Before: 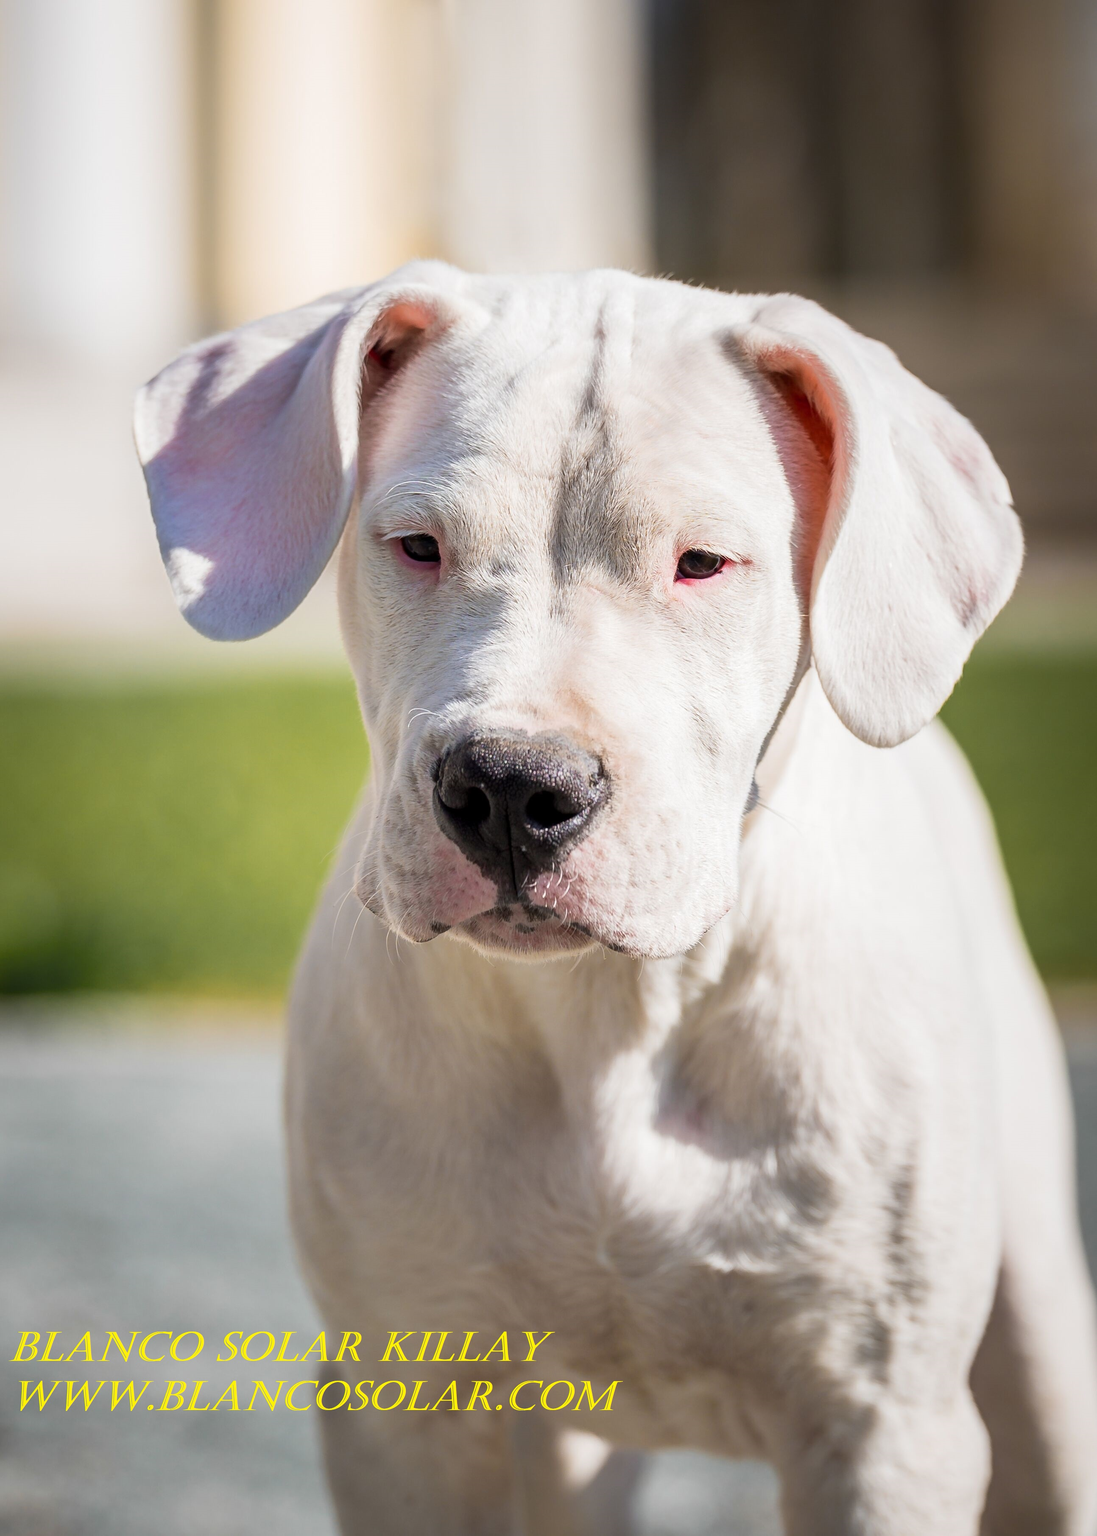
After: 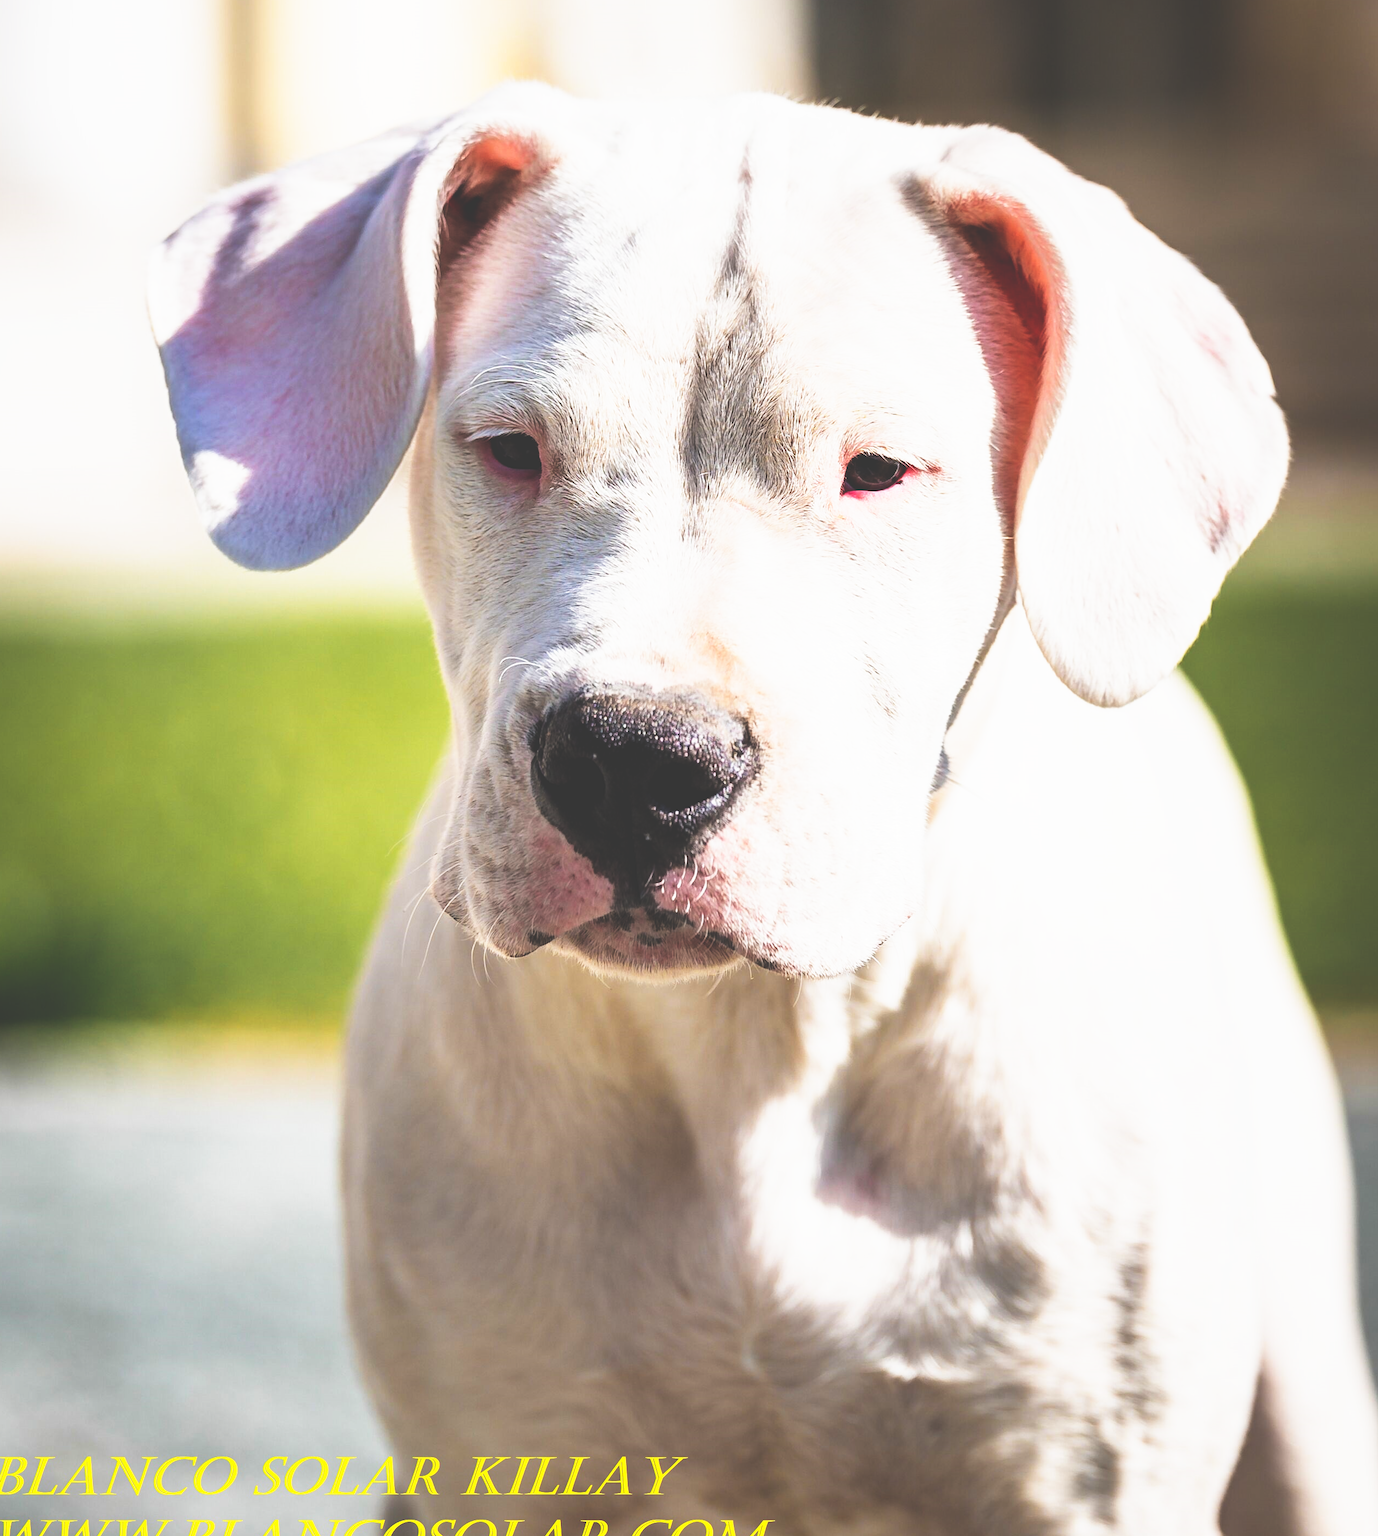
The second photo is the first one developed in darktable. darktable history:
base curve: curves: ch0 [(0, 0.036) (0.007, 0.037) (0.604, 0.887) (1, 1)], preserve colors none
crop and rotate: left 1.814%, top 12.818%, right 0.25%, bottom 9.225%
